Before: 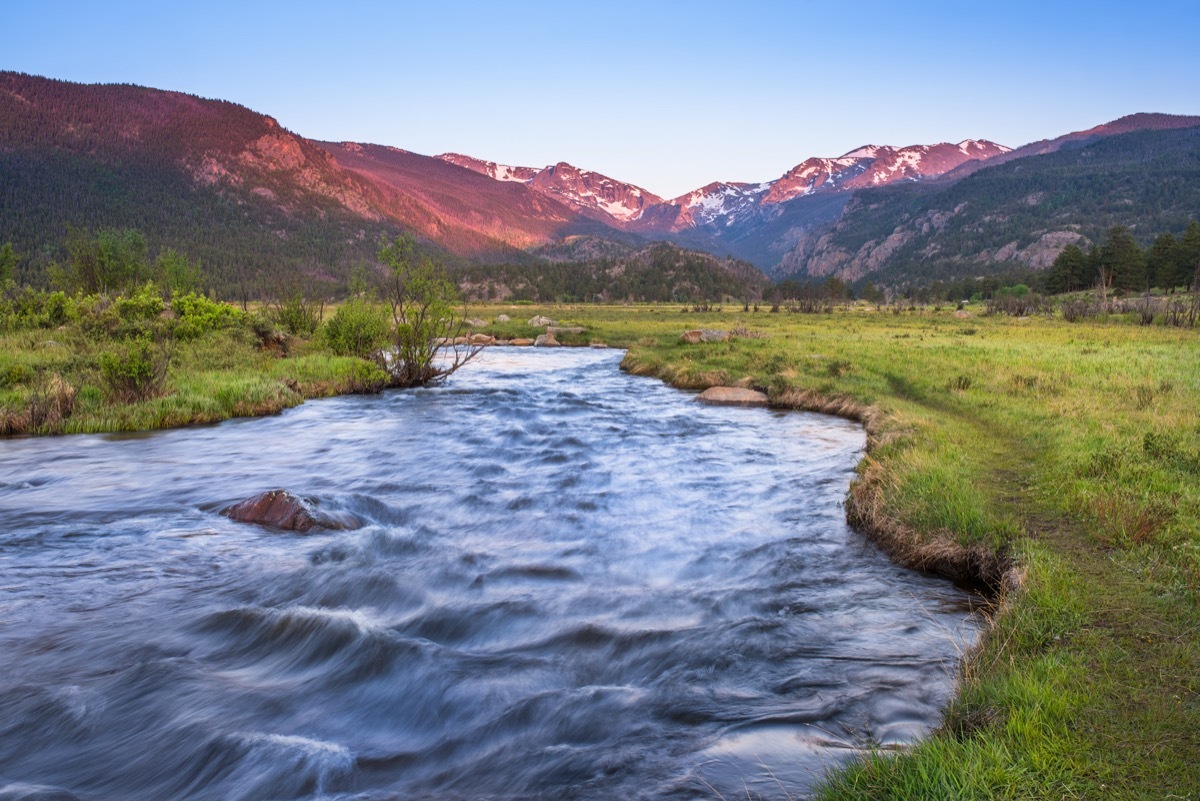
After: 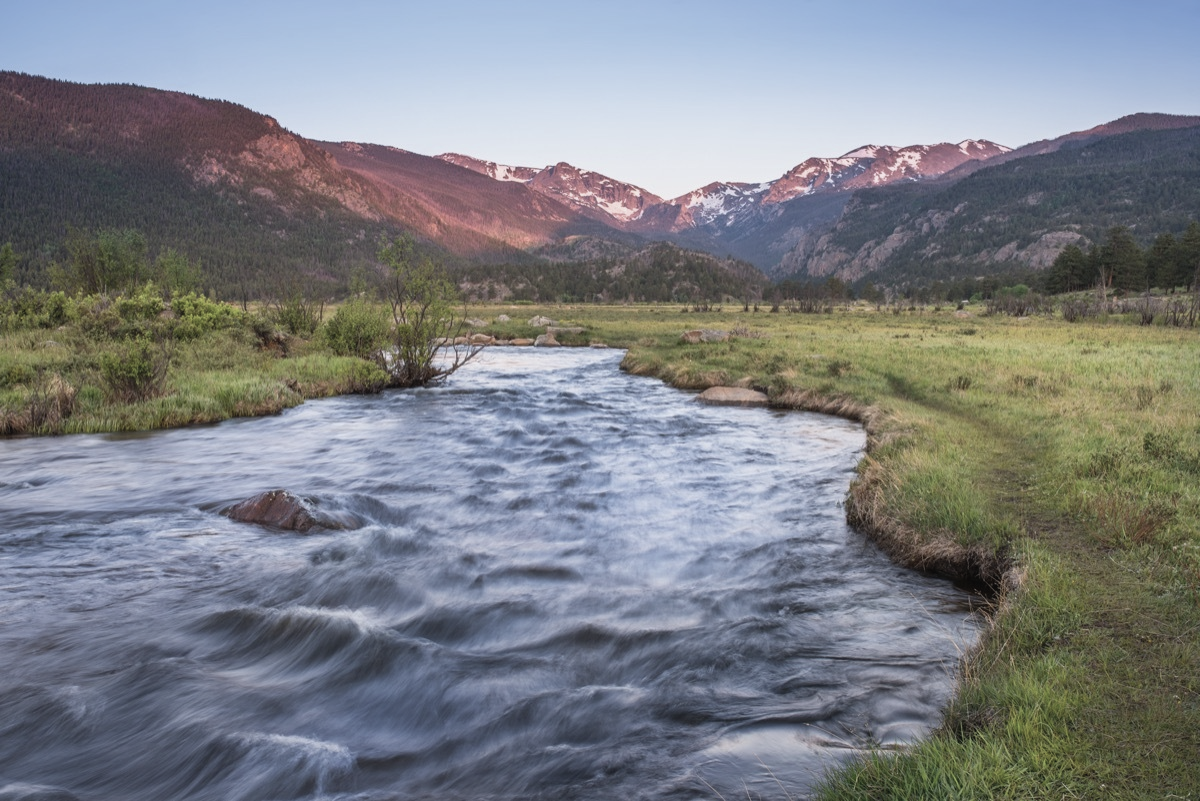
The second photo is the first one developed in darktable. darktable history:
contrast brightness saturation: contrast -0.054, saturation -0.416
